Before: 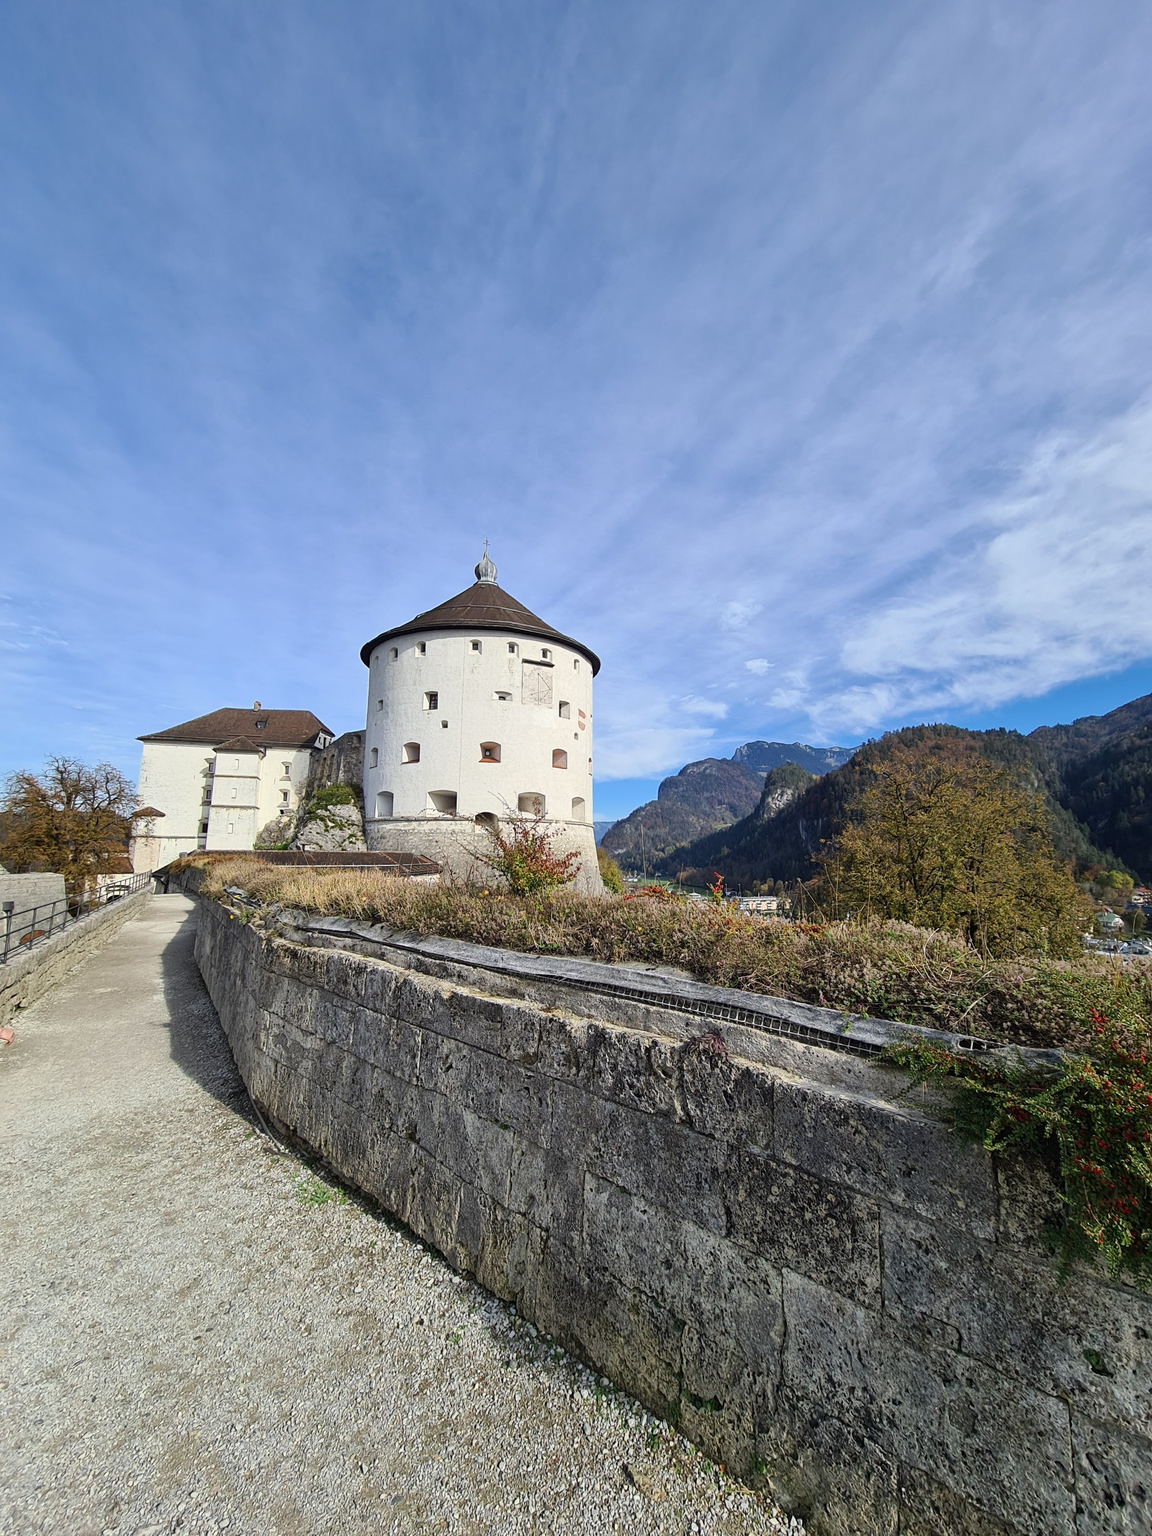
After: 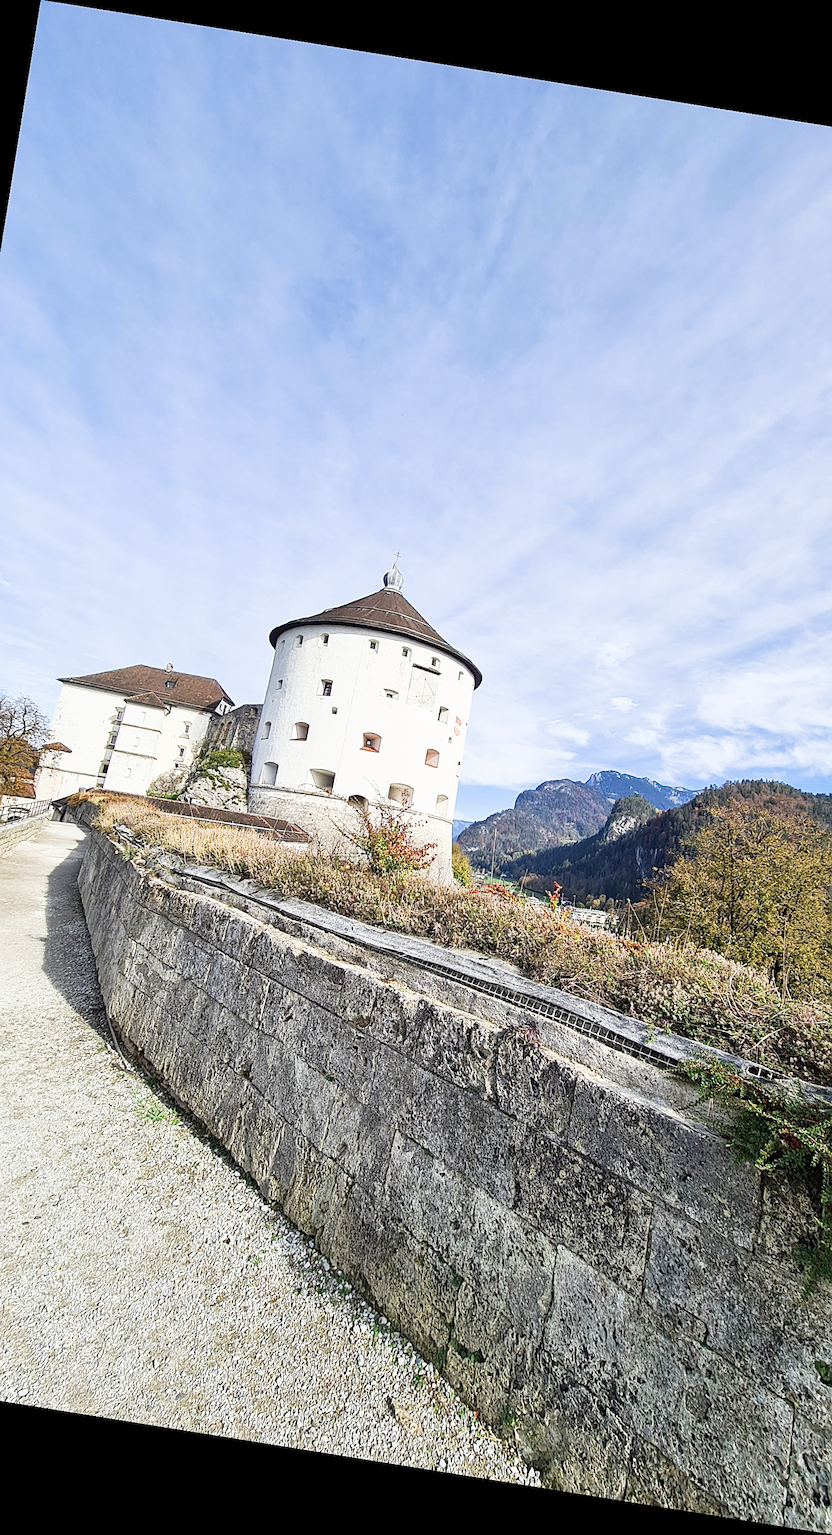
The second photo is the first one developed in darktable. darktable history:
crop and rotate: left 14.385%, right 18.948%
rotate and perspective: rotation 9.12°, automatic cropping off
exposure: black level correction 0.001, exposure 1.129 EV, compensate exposure bias true, compensate highlight preservation false
sigmoid: contrast 1.22, skew 0.65
local contrast: highlights 100%, shadows 100%, detail 120%, midtone range 0.2
sharpen: on, module defaults
